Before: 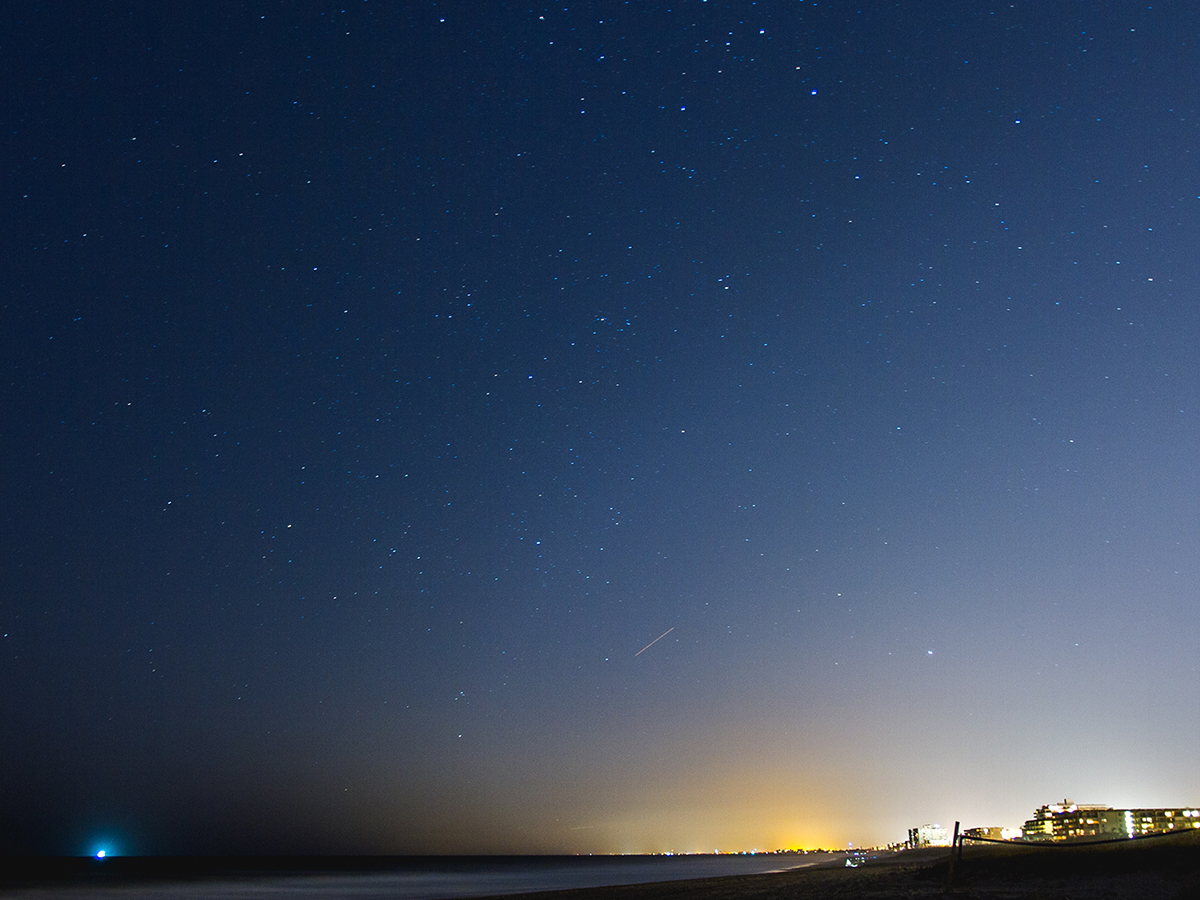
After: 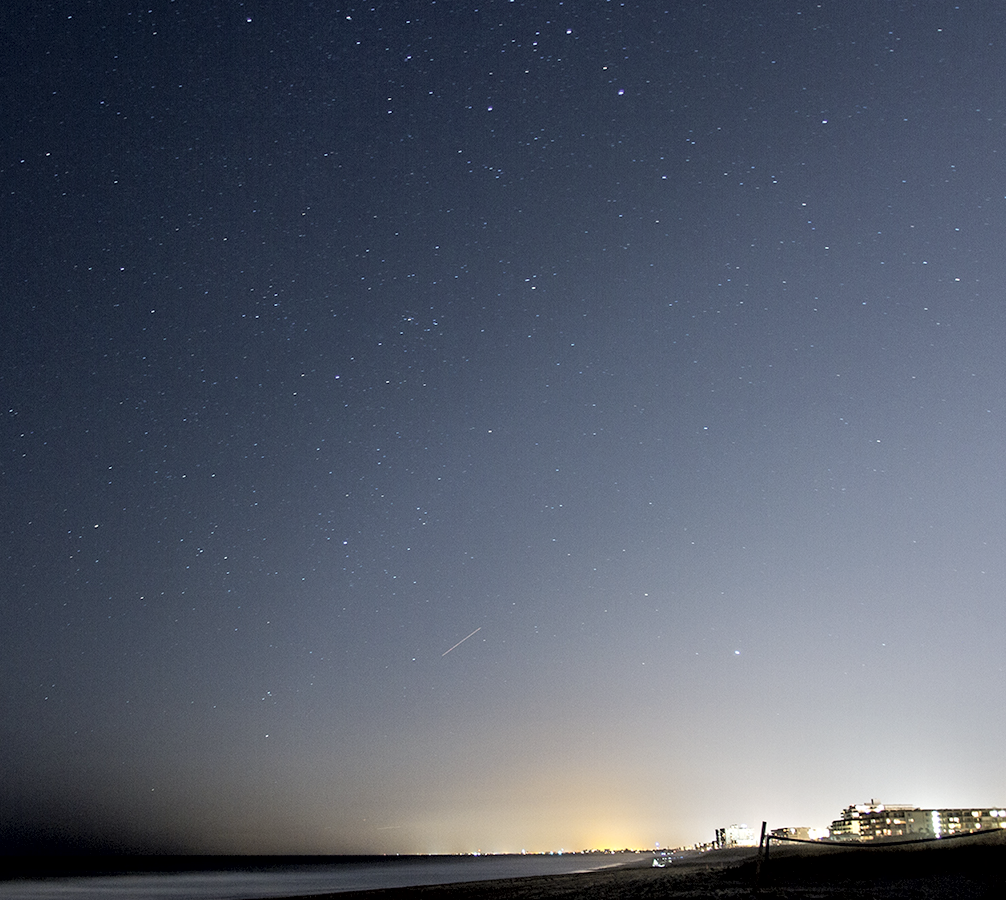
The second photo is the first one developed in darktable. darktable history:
exposure: black level correction 0.007, exposure 0.093 EV, compensate highlight preservation false
crop: left 16.145%
contrast brightness saturation: brightness 0.18, saturation -0.5
